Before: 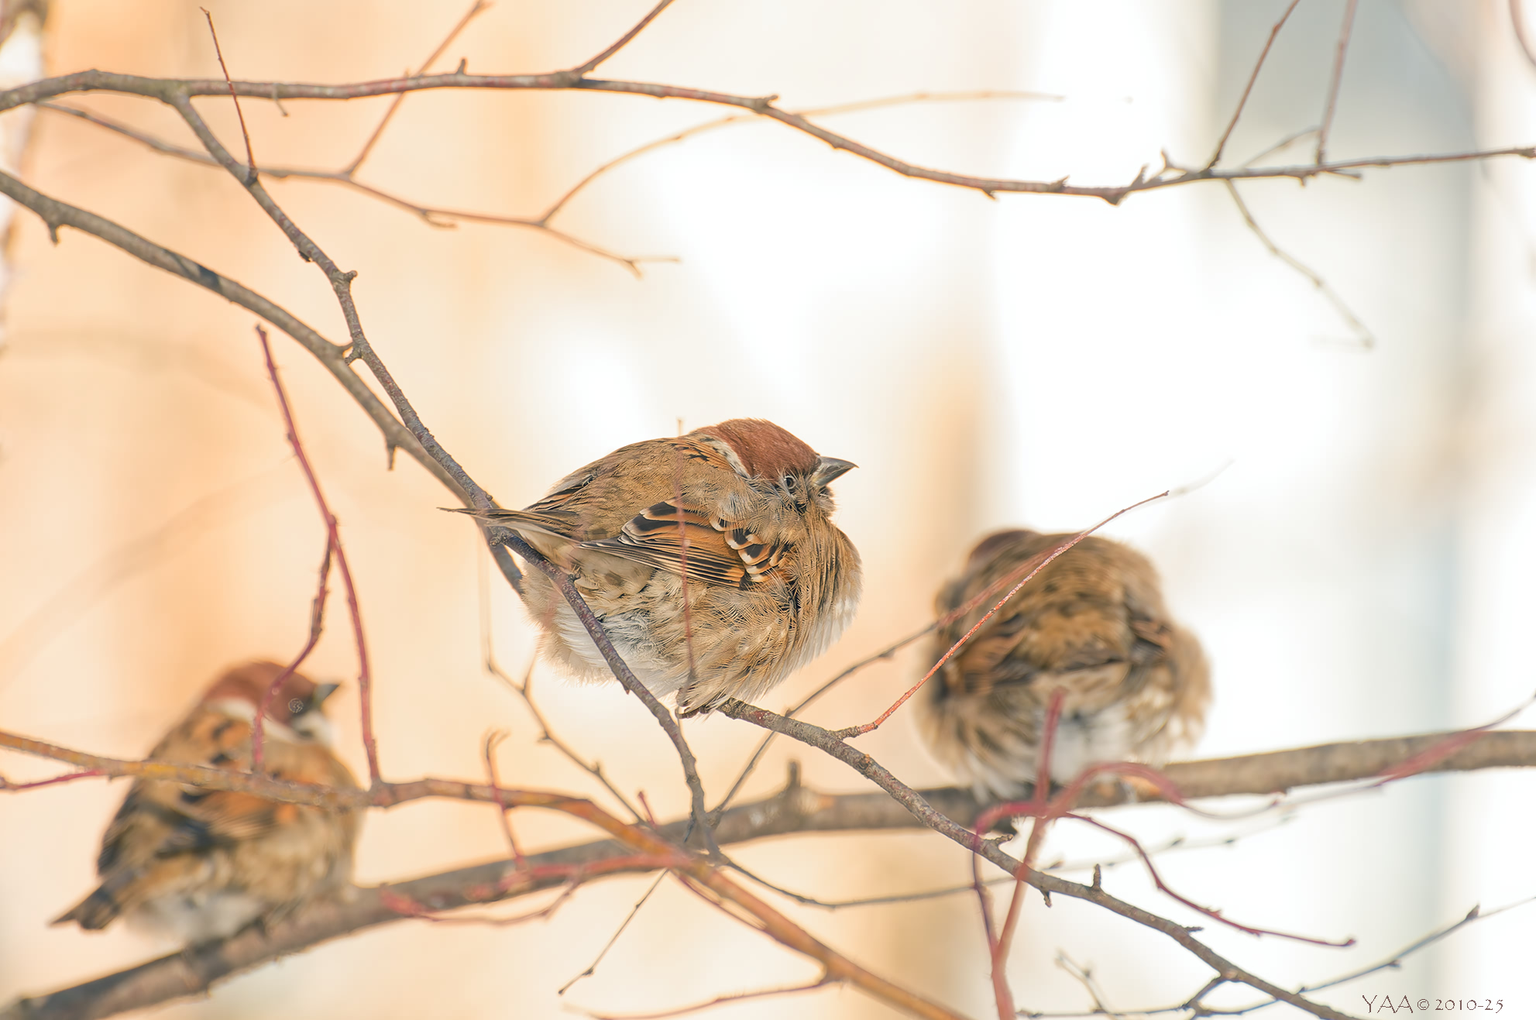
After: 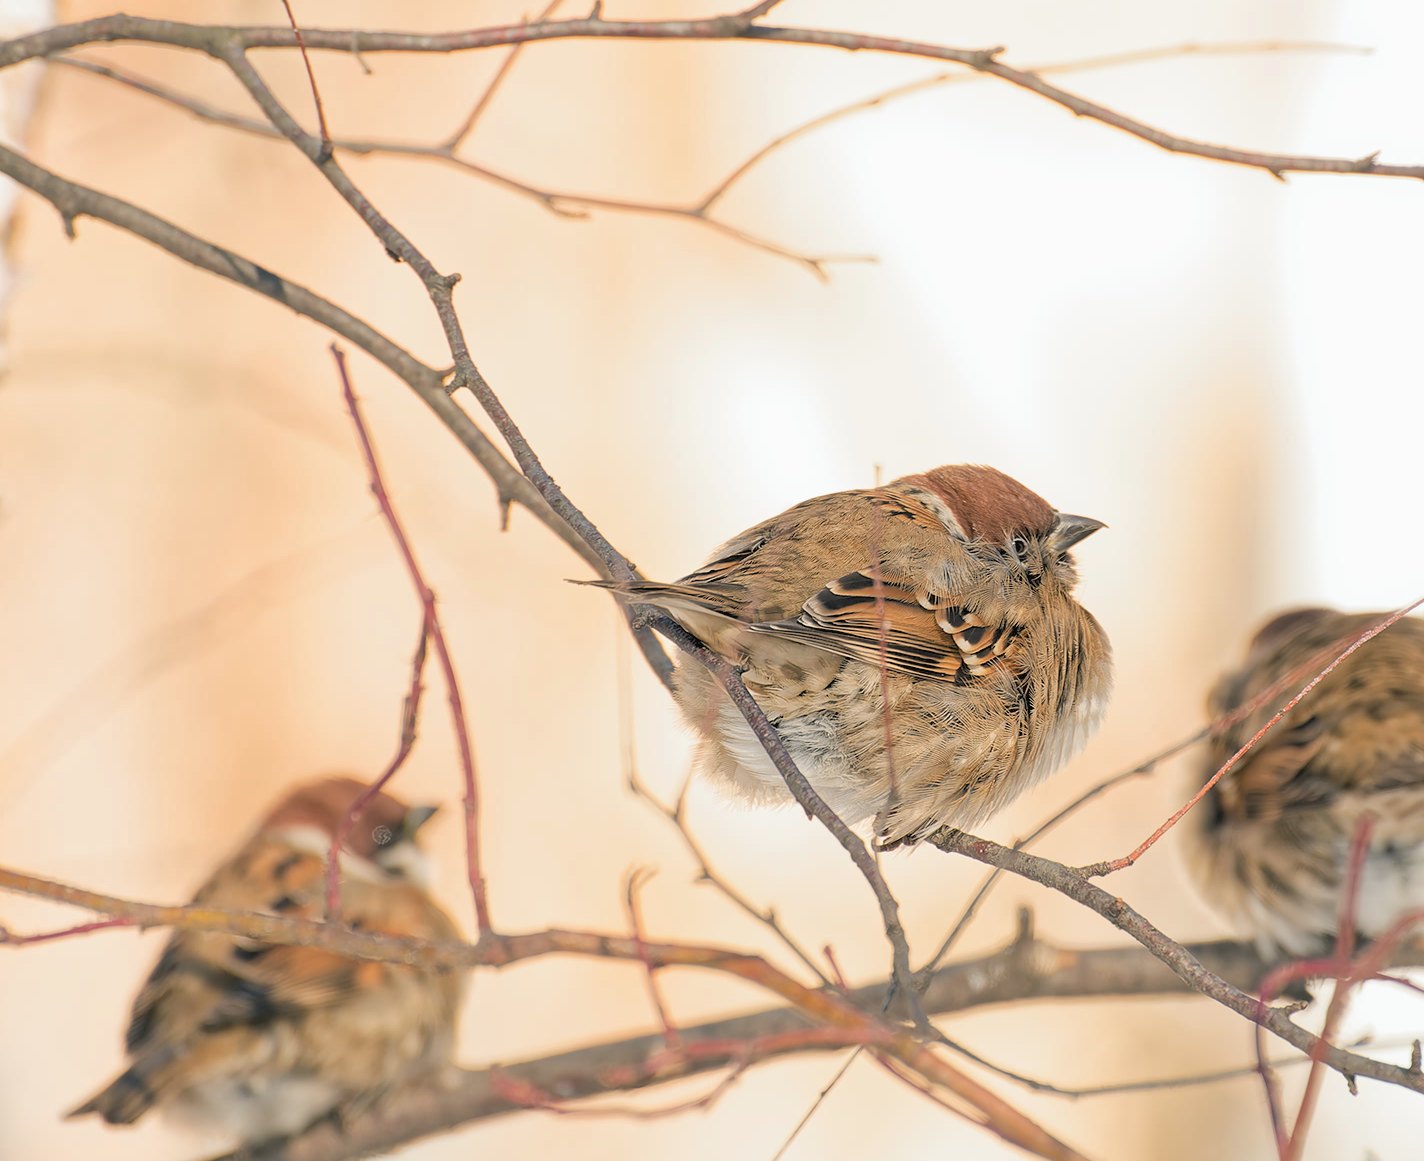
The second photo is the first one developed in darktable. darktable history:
rgb levels: levels [[0.029, 0.461, 0.922], [0, 0.5, 1], [0, 0.5, 1]]
crop: top 5.803%, right 27.864%, bottom 5.804%
contrast brightness saturation: contrast -0.08, brightness -0.04, saturation -0.11
